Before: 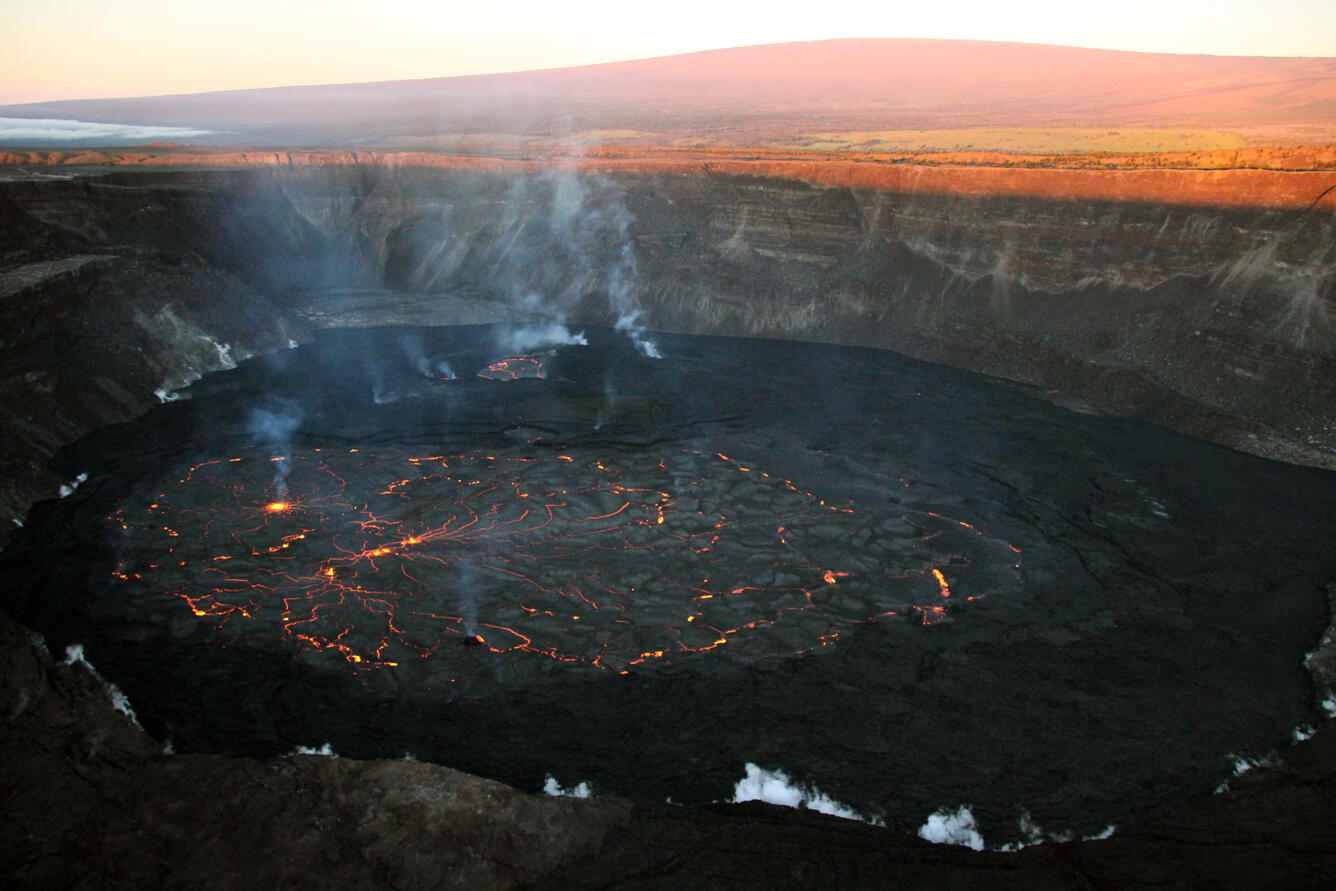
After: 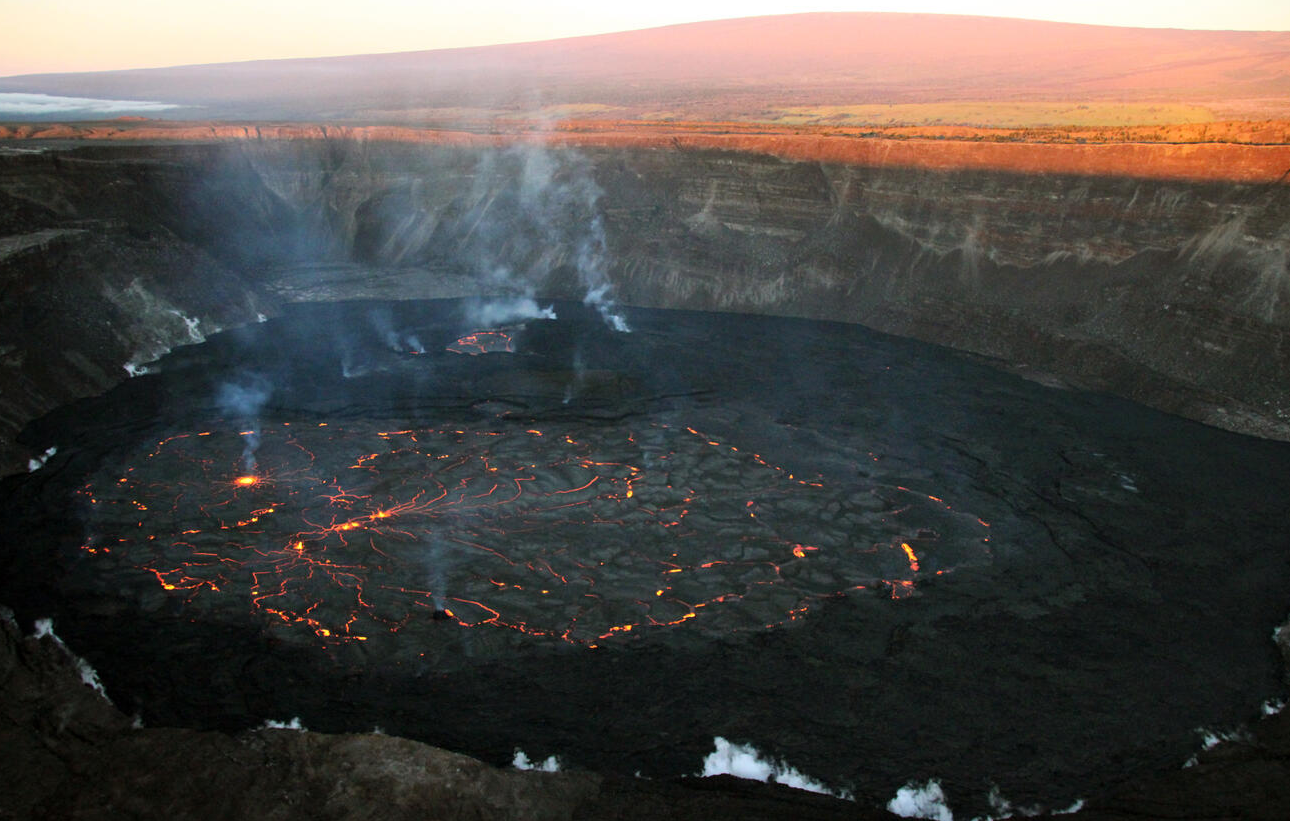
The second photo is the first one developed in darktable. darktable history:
crop: left 2.341%, top 2.922%, right 1.075%, bottom 4.834%
